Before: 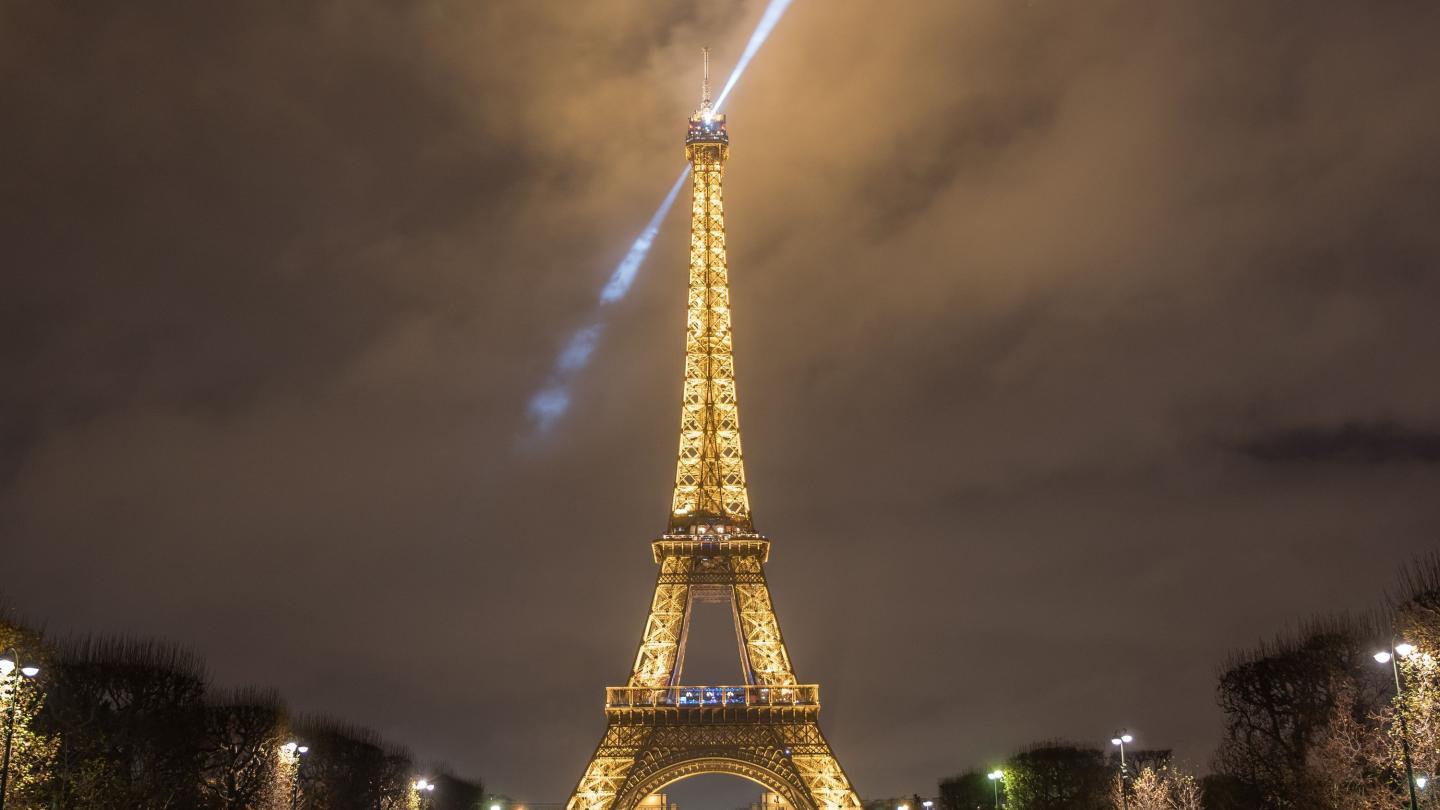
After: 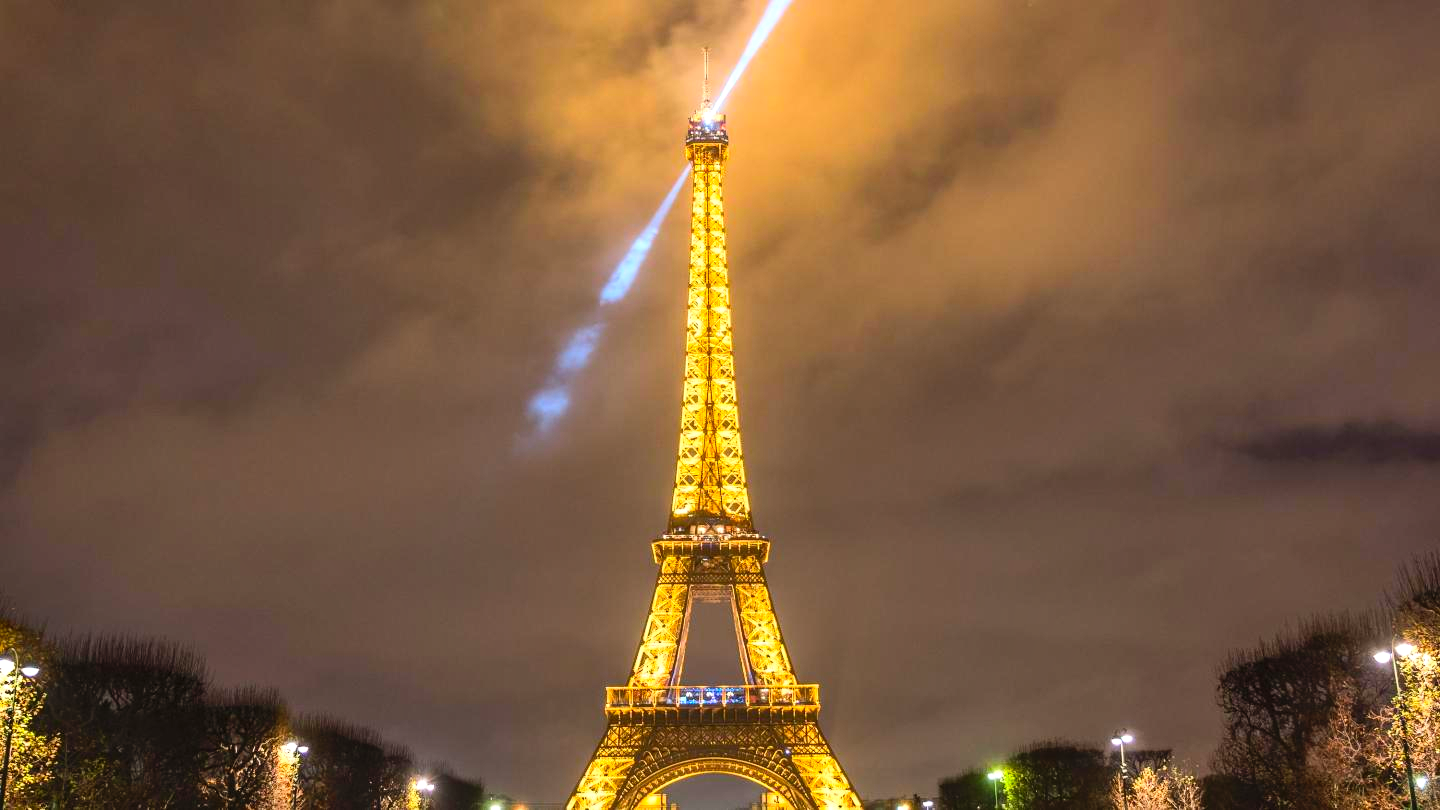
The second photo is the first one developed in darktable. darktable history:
tone equalizer: -8 EV -0.407 EV, -7 EV -0.424 EV, -6 EV -0.339 EV, -5 EV -0.202 EV, -3 EV 0.25 EV, -2 EV 0.332 EV, -1 EV 0.406 EV, +0 EV 0.392 EV, edges refinement/feathering 500, mask exposure compensation -1.57 EV, preserve details no
shadows and highlights: low approximation 0.01, soften with gaussian
contrast brightness saturation: contrast 0.197, brightness 0.195, saturation 0.789
